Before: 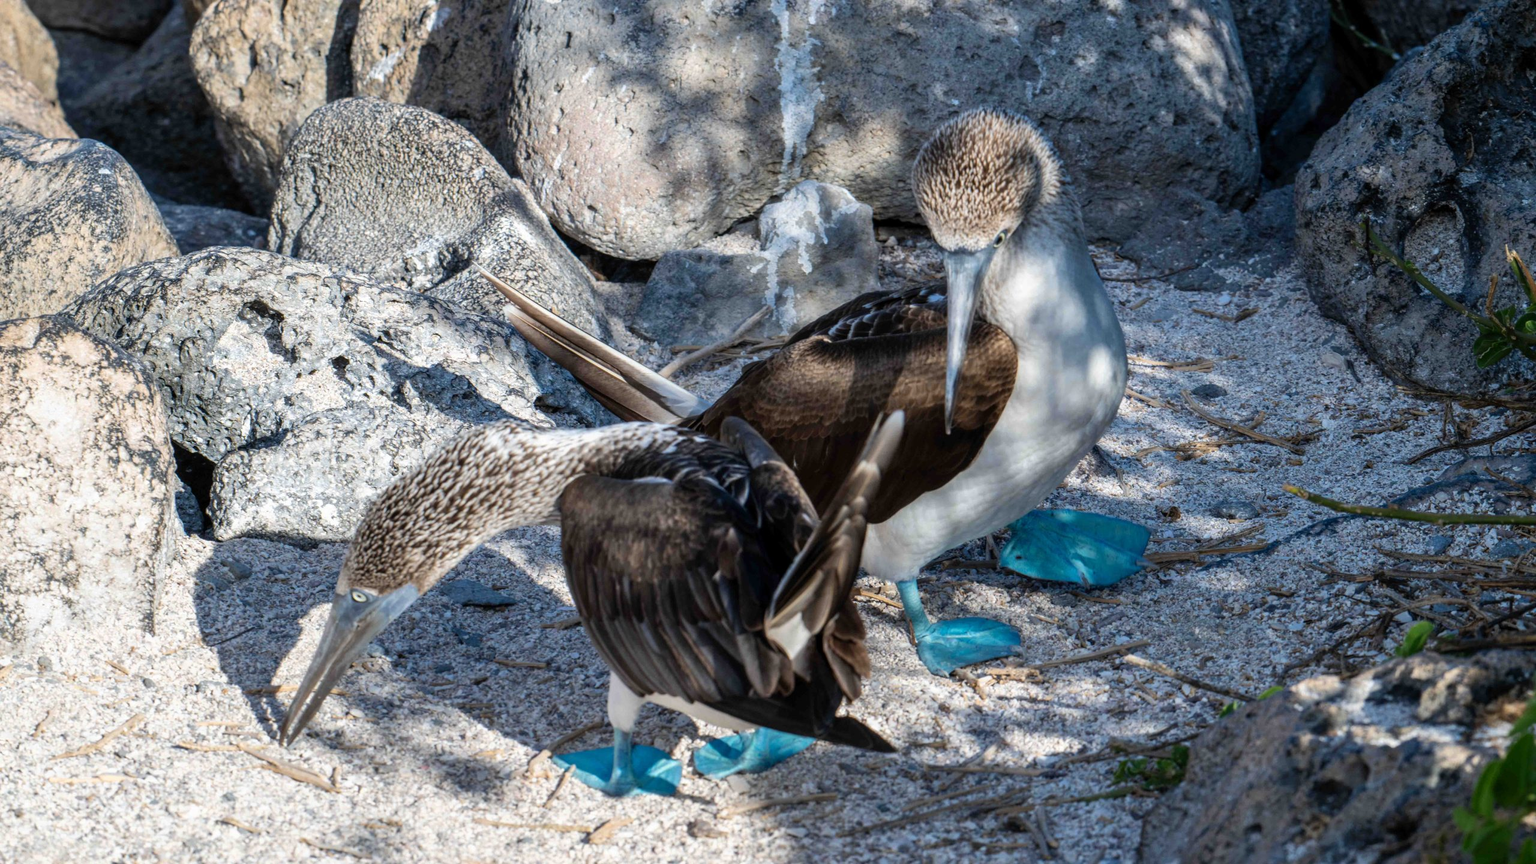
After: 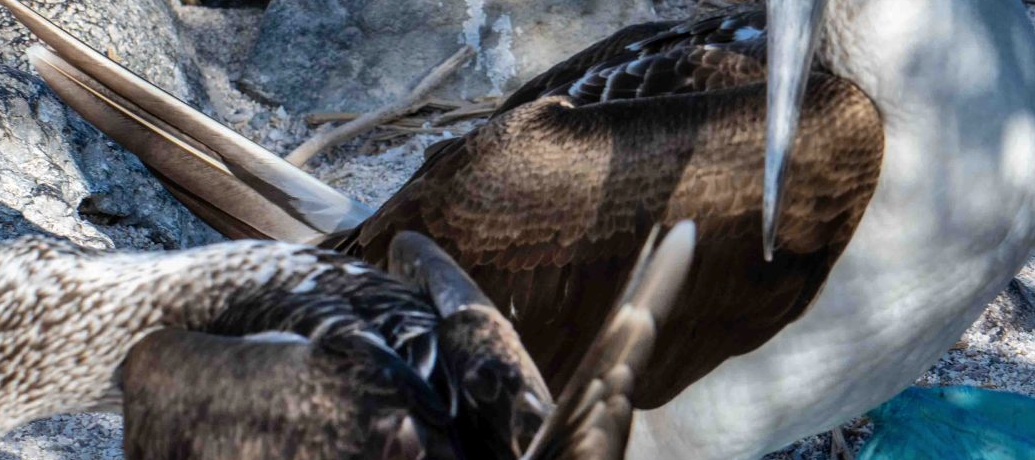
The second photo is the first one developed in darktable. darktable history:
shadows and highlights: soften with gaussian
crop: left 31.751%, top 32.172%, right 27.8%, bottom 35.83%
